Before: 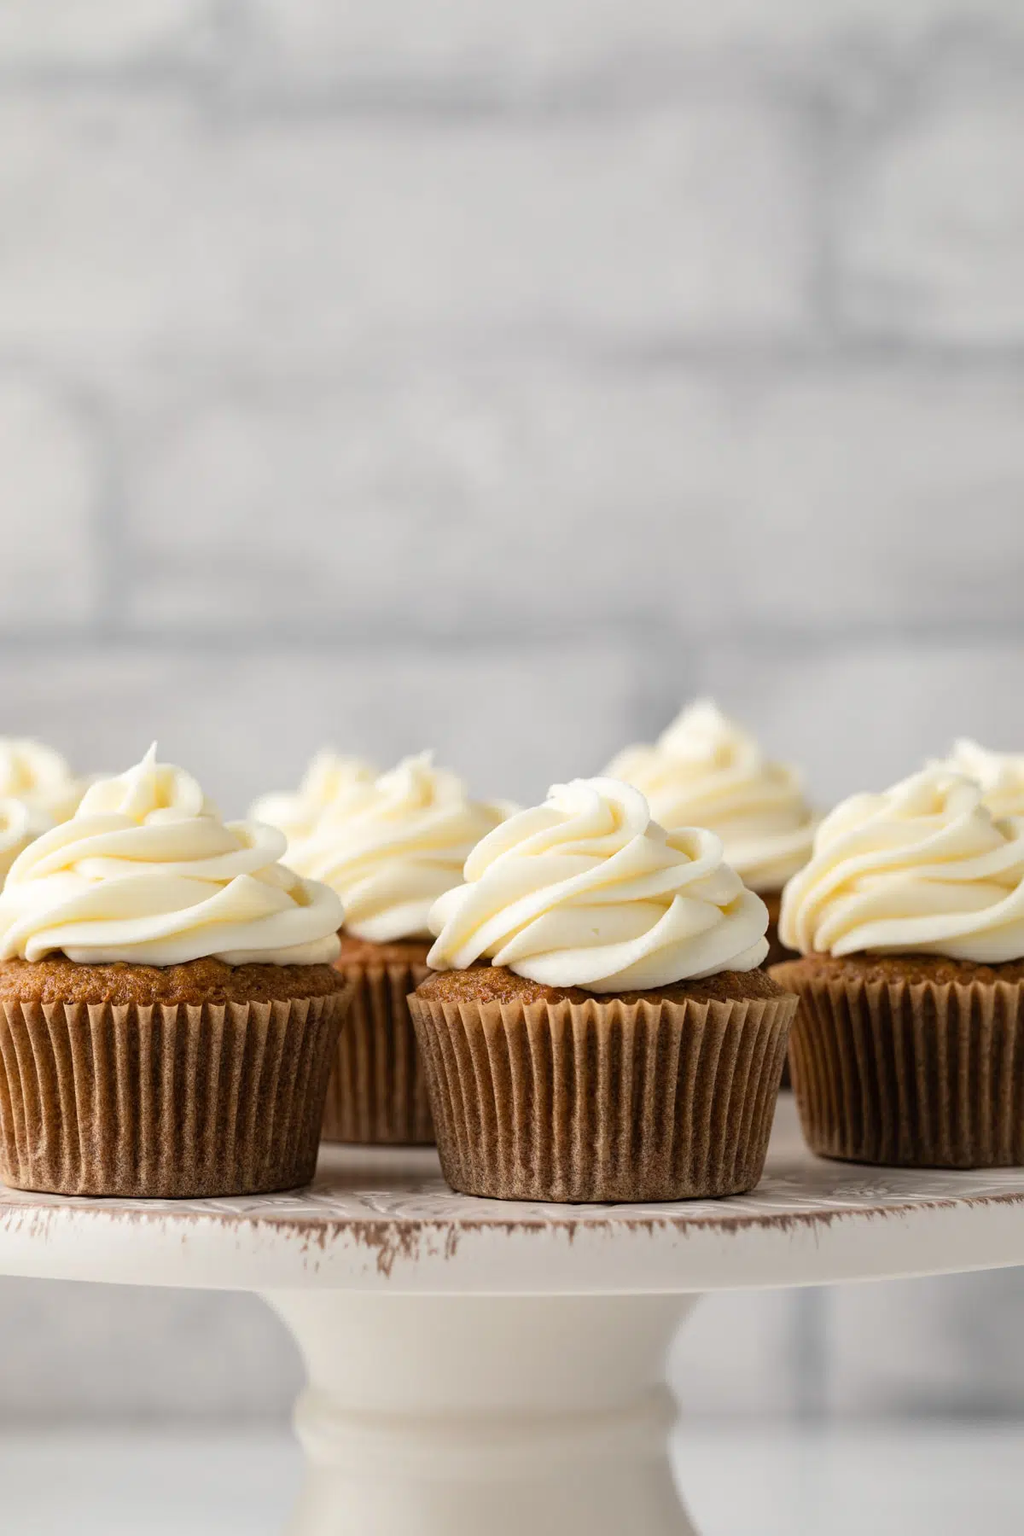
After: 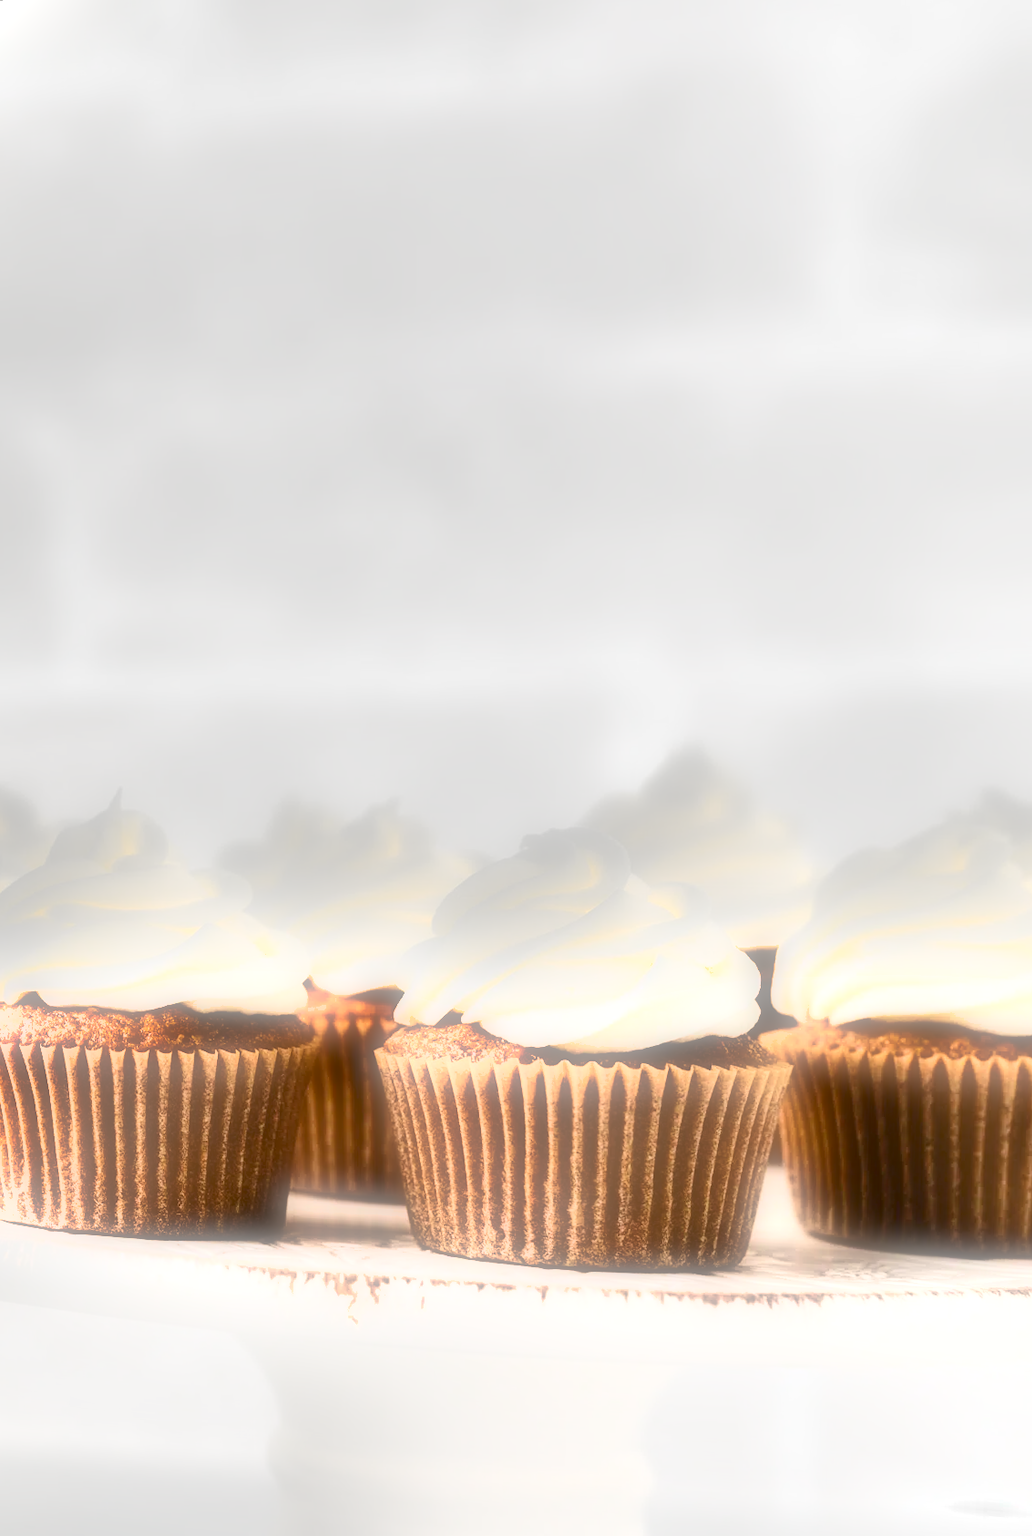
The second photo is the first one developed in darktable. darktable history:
color balance rgb: perceptual saturation grading › global saturation 10%
soften: on, module defaults
shadows and highlights: shadows 75, highlights -60.85, soften with gaussian
exposure: black level correction 0, exposure 2.088 EV, compensate exposure bias true, compensate highlight preservation false
rotate and perspective: rotation 0.062°, lens shift (vertical) 0.115, lens shift (horizontal) -0.133, crop left 0.047, crop right 0.94, crop top 0.061, crop bottom 0.94
contrast brightness saturation: contrast 0.28
